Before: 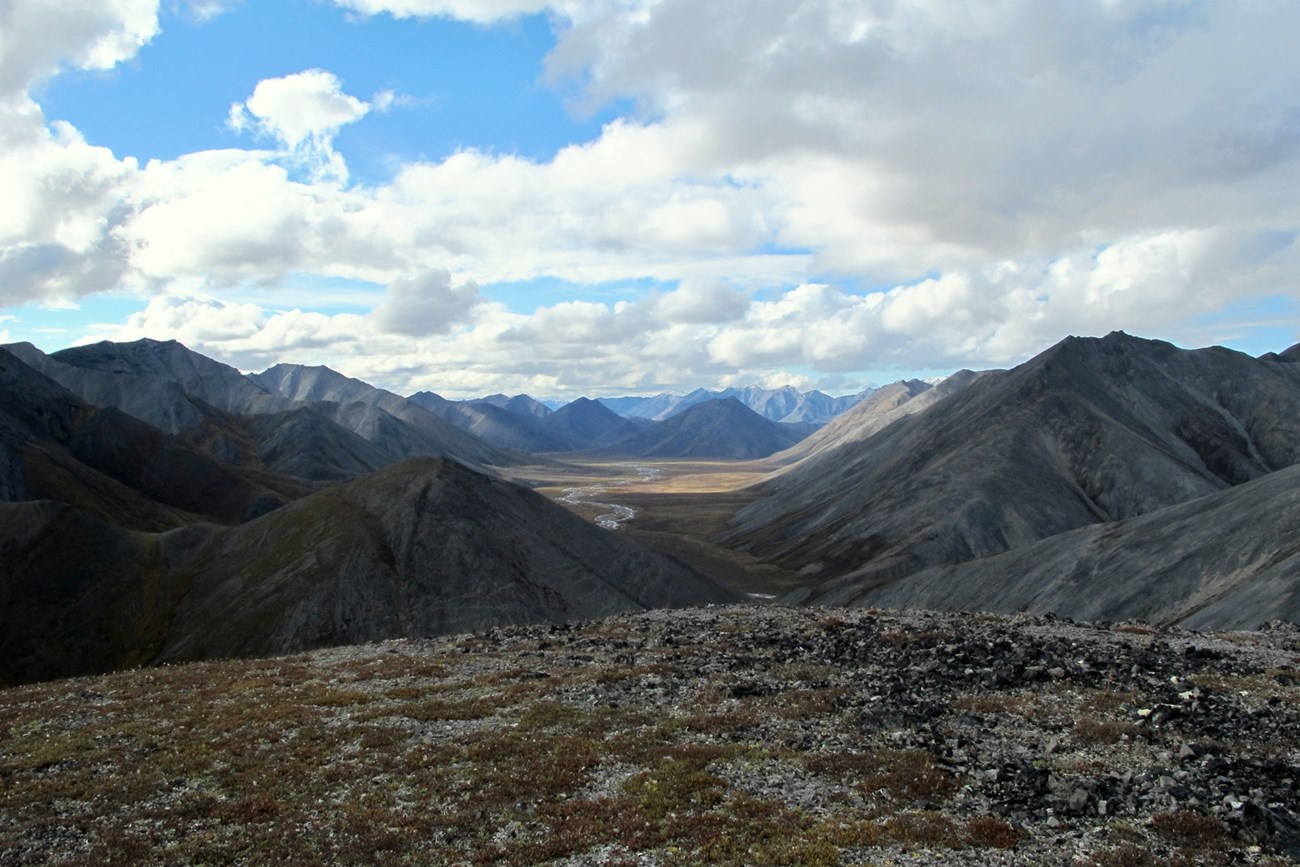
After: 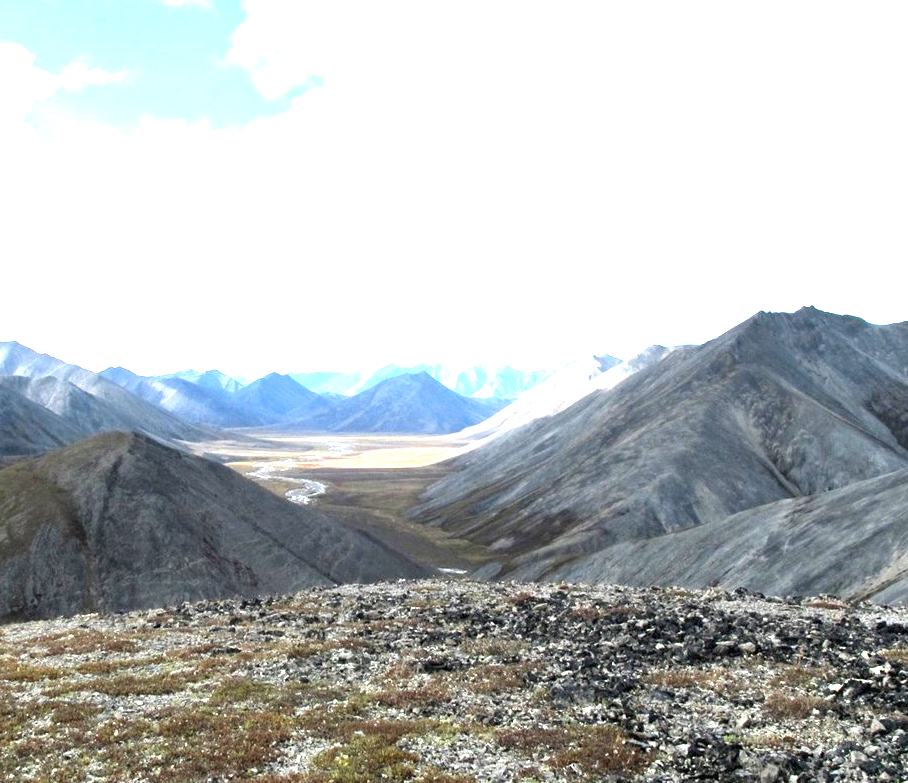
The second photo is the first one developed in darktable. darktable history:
crop and rotate: left 23.846%, top 3.081%, right 6.279%, bottom 6.584%
exposure: exposure 1.989 EV, compensate highlight preservation false
